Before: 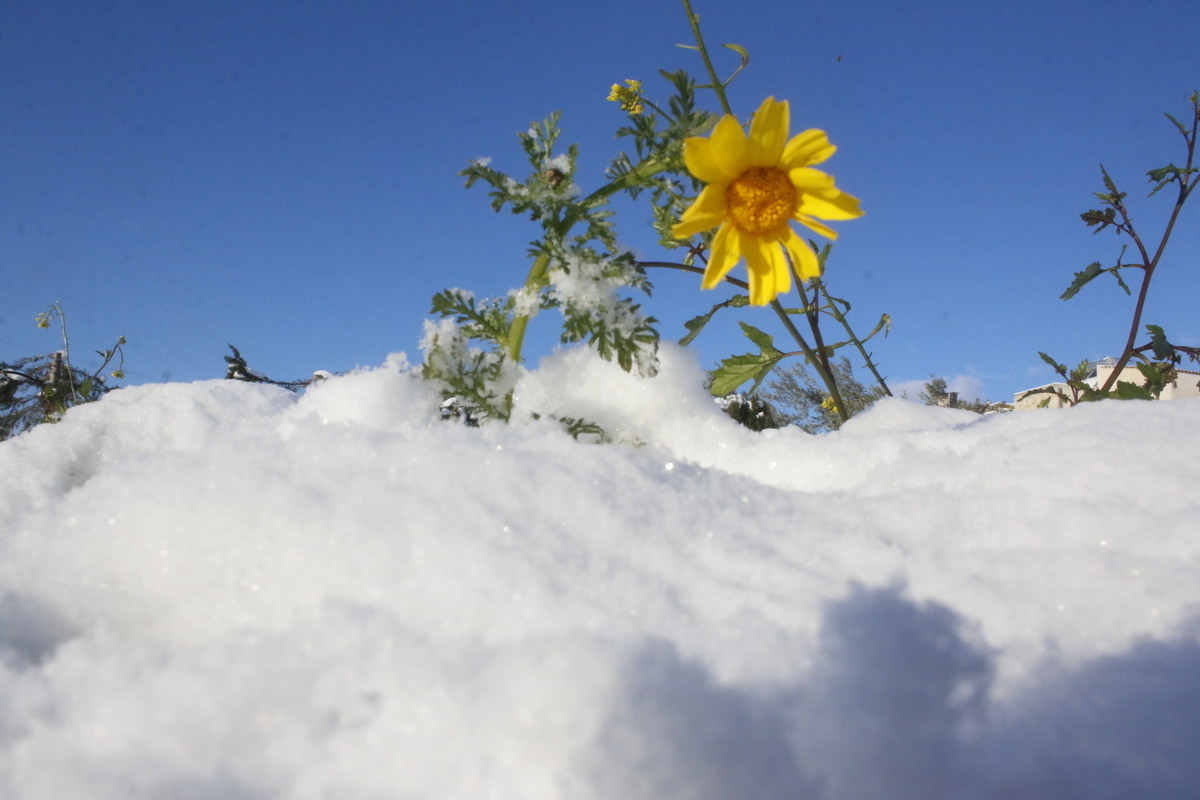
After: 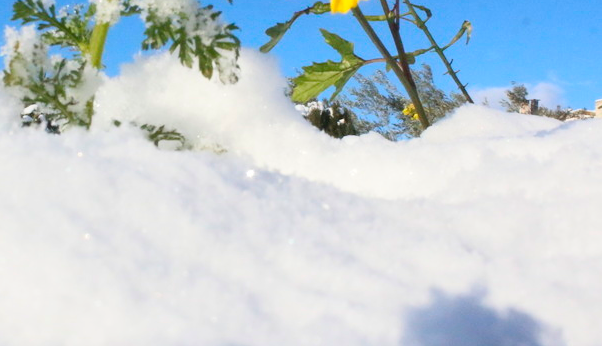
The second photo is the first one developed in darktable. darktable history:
contrast brightness saturation: contrast 0.197, brightness 0.16, saturation 0.223
crop: left 34.992%, top 36.662%, right 14.836%, bottom 20.082%
